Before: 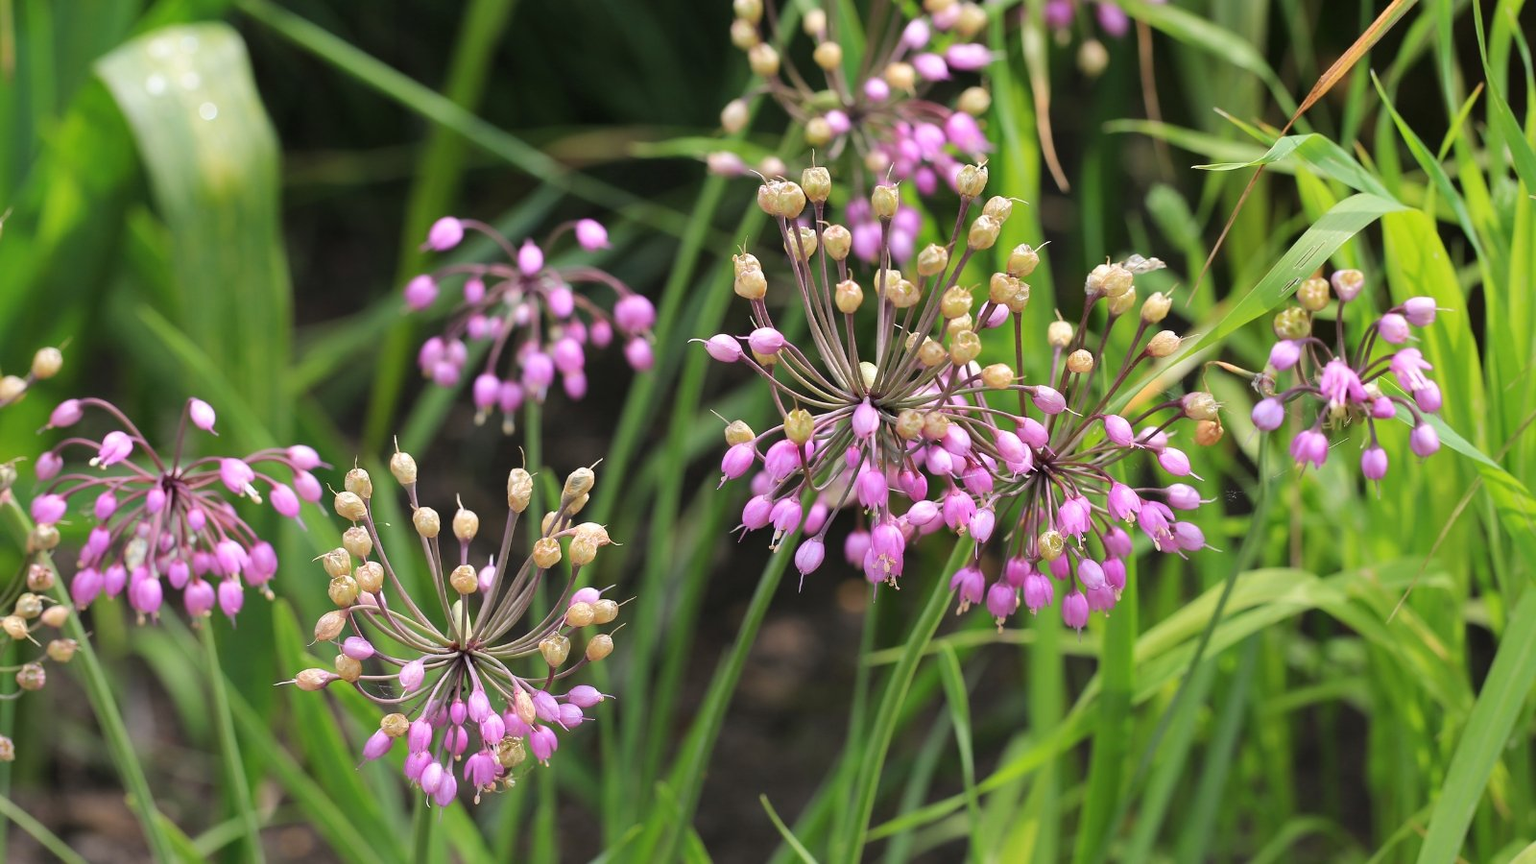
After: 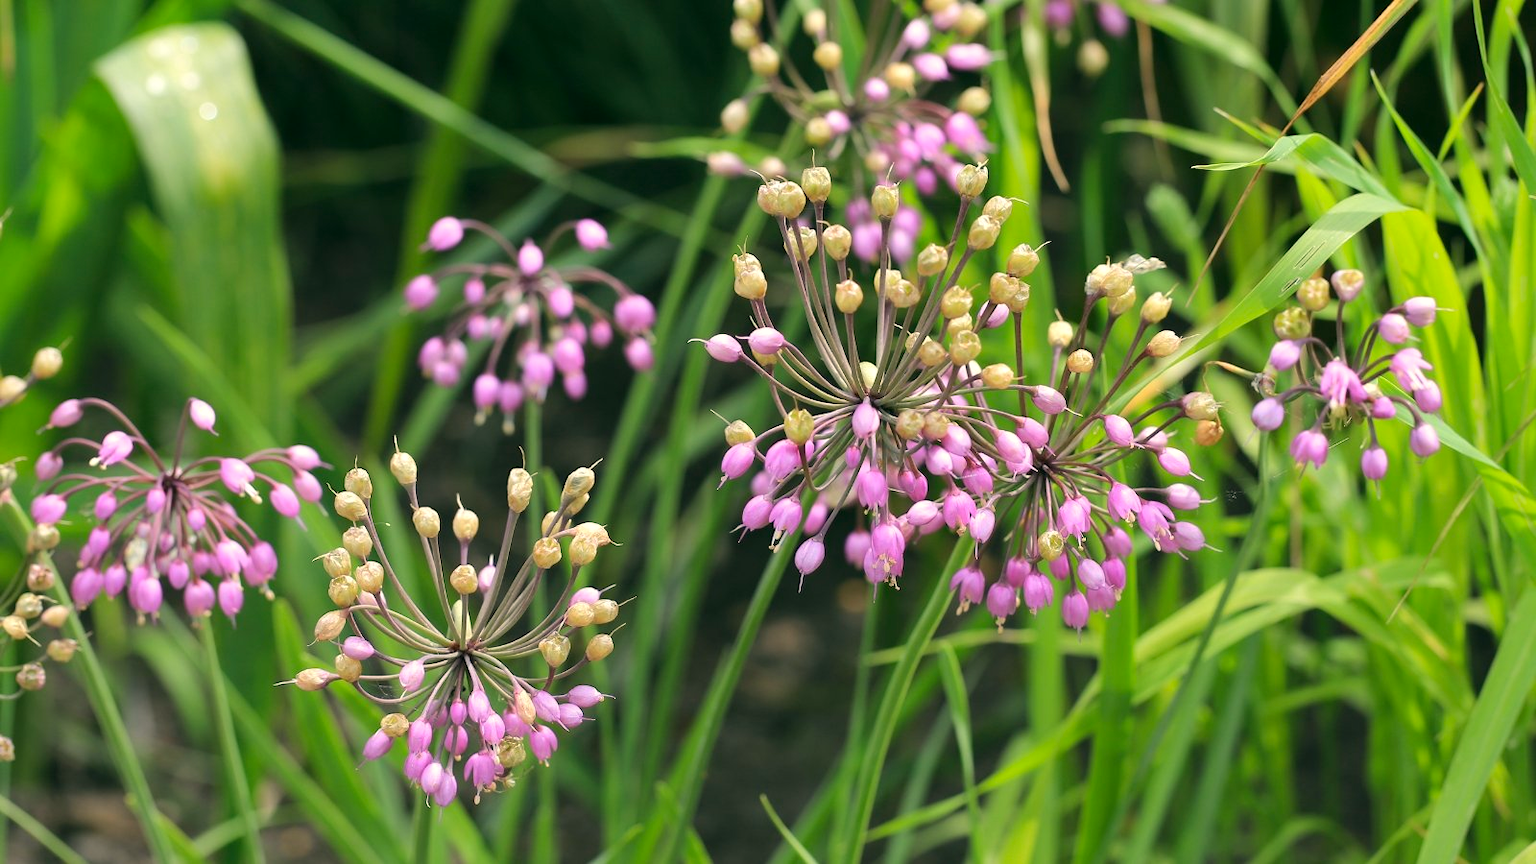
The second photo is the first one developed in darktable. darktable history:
color correction: highlights a* -0.482, highlights b* 9.48, shadows a* -9.48, shadows b* 0.803
levels: levels [0, 0.48, 0.961]
